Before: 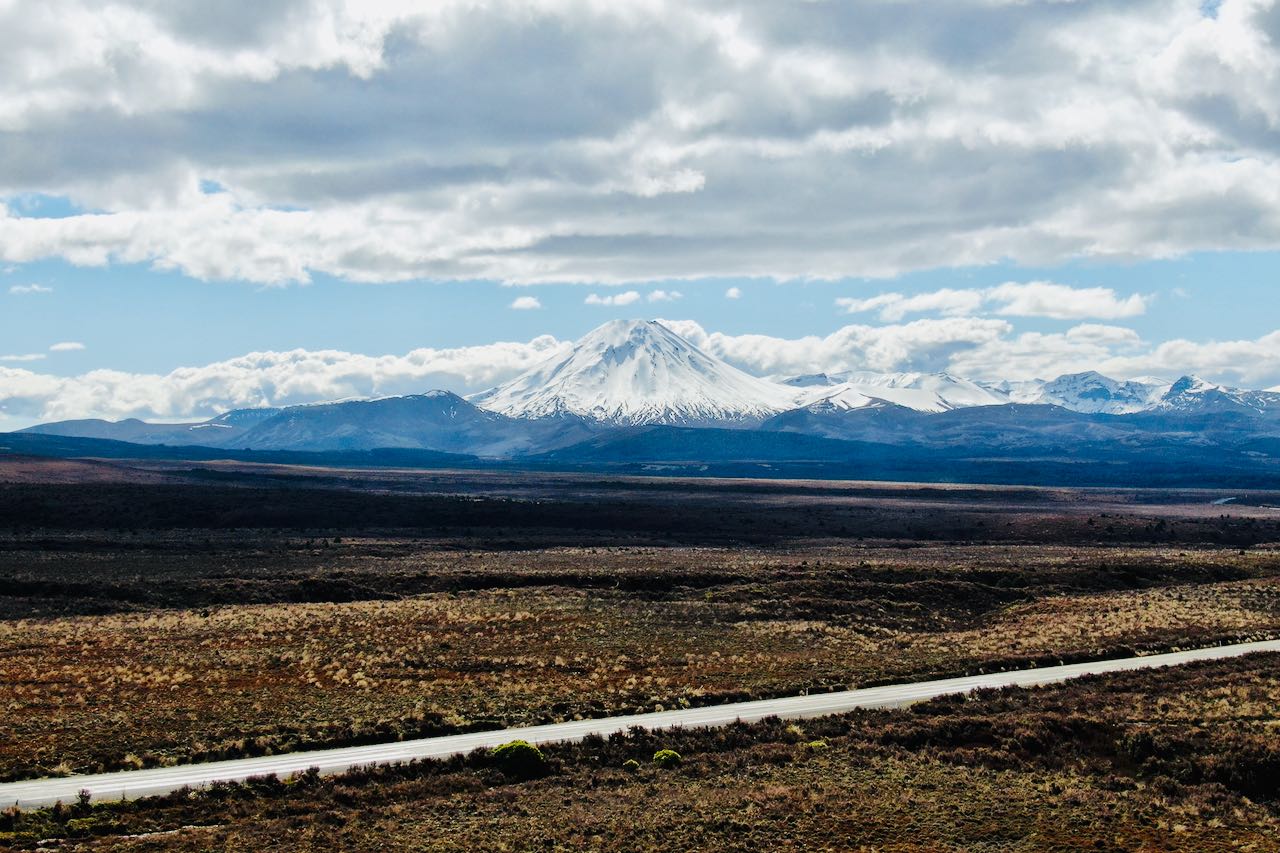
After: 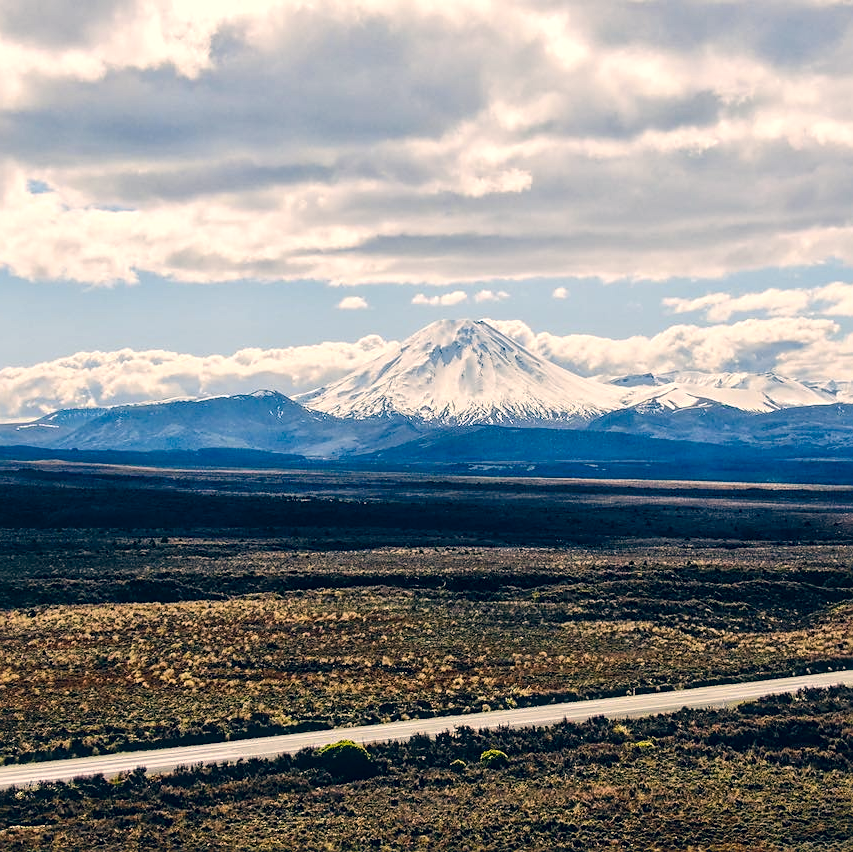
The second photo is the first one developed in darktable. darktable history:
exposure: exposure 0.197 EV, compensate highlight preservation false
local contrast: on, module defaults
crop and rotate: left 13.537%, right 19.796%
sharpen: radius 1.864, amount 0.398, threshold 1.271
color correction: highlights a* 10.32, highlights b* 14.66, shadows a* -9.59, shadows b* -15.02
